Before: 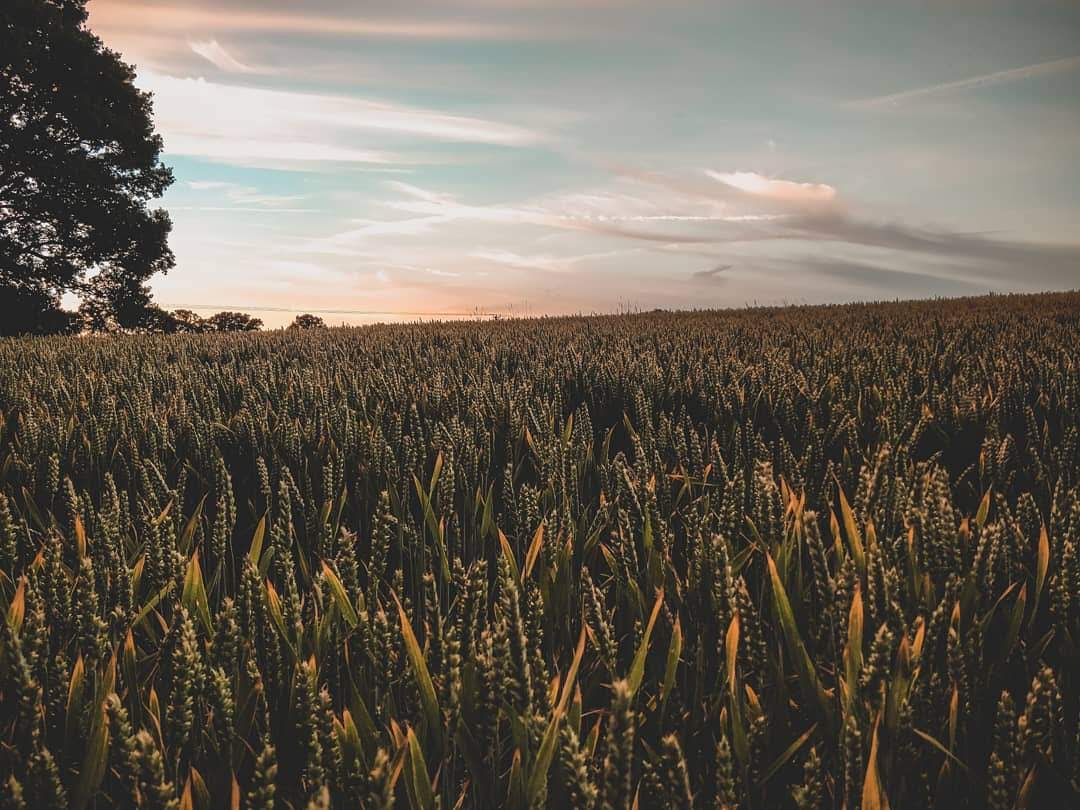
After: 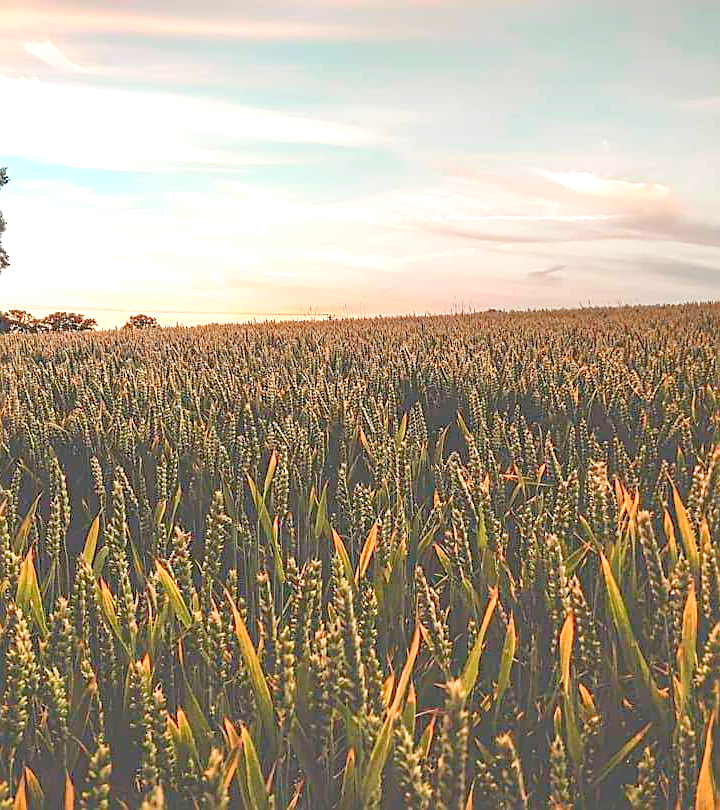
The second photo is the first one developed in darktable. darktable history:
sharpen: on, module defaults
exposure: compensate exposure bias true, compensate highlight preservation false
levels: levels [0.008, 0.318, 0.836]
crop: left 15.43%, right 17.849%
